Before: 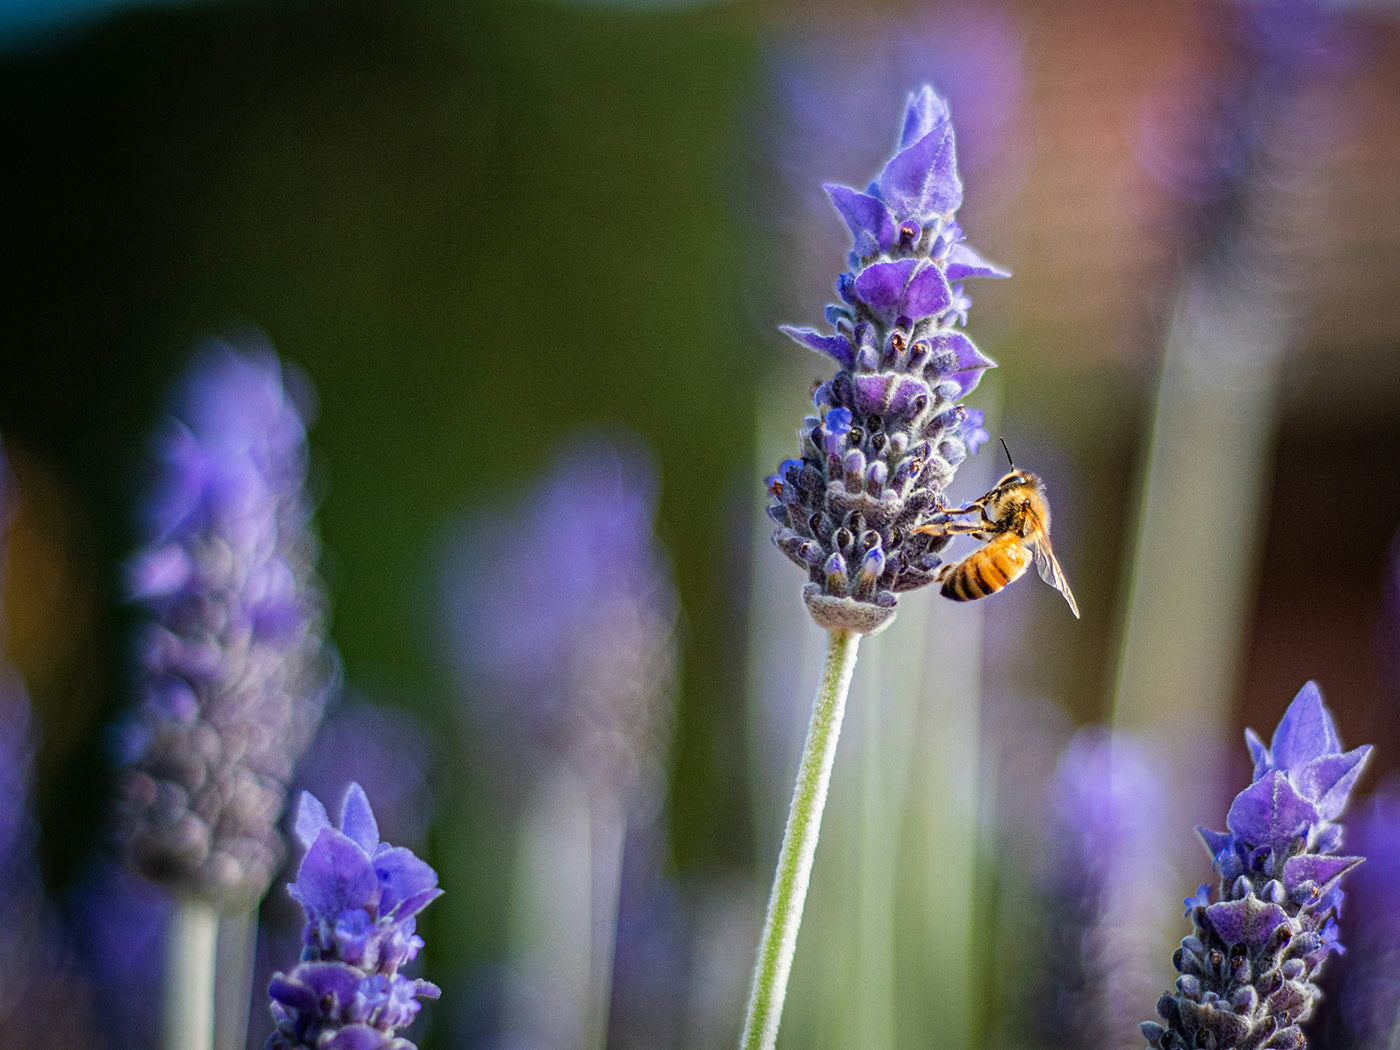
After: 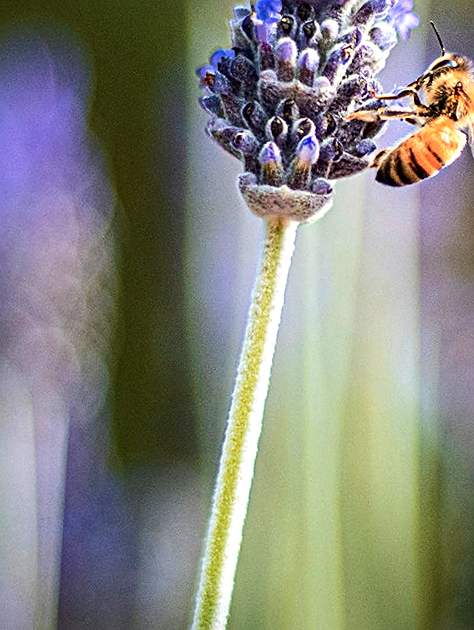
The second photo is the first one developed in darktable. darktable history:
tone equalizer: -8 EV -0.417 EV, -7 EV -0.389 EV, -6 EV -0.333 EV, -5 EV -0.222 EV, -3 EV 0.222 EV, -2 EV 0.333 EV, -1 EV 0.389 EV, +0 EV 0.417 EV, edges refinement/feathering 500, mask exposure compensation -1.25 EV, preserve details no
color zones: curves: ch1 [(0, 0.469) (0.072, 0.457) (0.243, 0.494) (0.429, 0.5) (0.571, 0.5) (0.714, 0.5) (0.857, 0.5) (1, 0.469)]; ch2 [(0, 0.499) (0.143, 0.467) (0.242, 0.436) (0.429, 0.493) (0.571, 0.5) (0.714, 0.5) (0.857, 0.5) (1, 0.499)]
velvia: on, module defaults
sharpen: on, module defaults
contrast brightness saturation: contrast 0.1, brightness 0.02, saturation 0.02
crop: left 40.878%, top 39.176%, right 25.993%, bottom 3.081%
rotate and perspective: rotation -1.77°, lens shift (horizontal) 0.004, automatic cropping off
